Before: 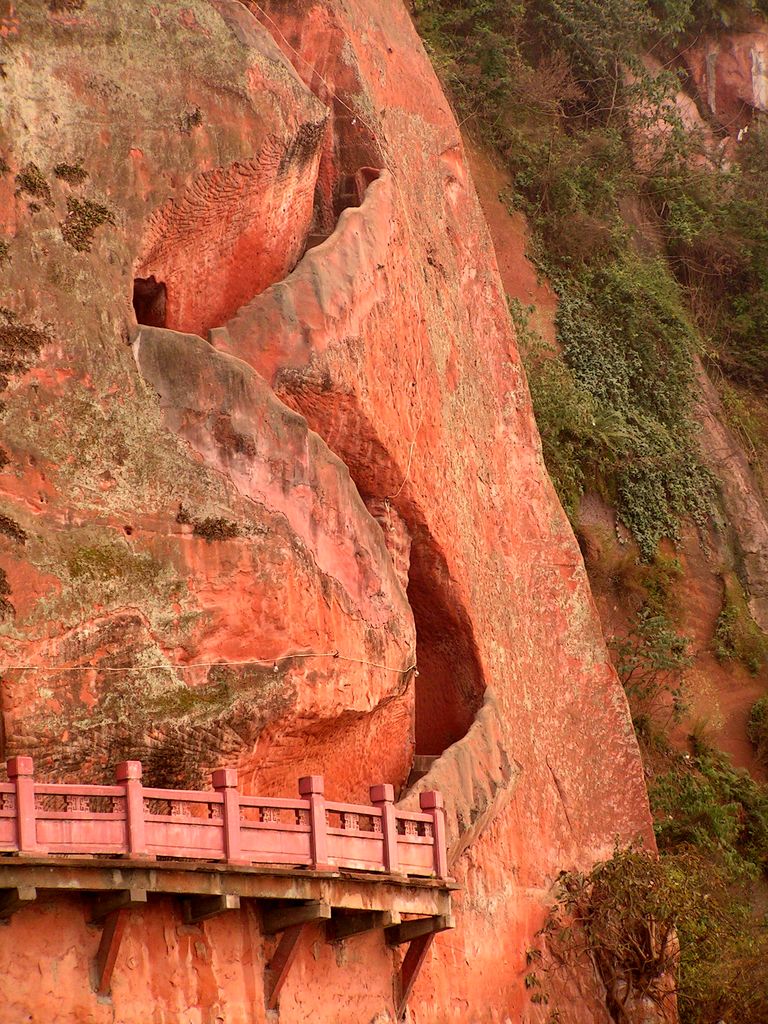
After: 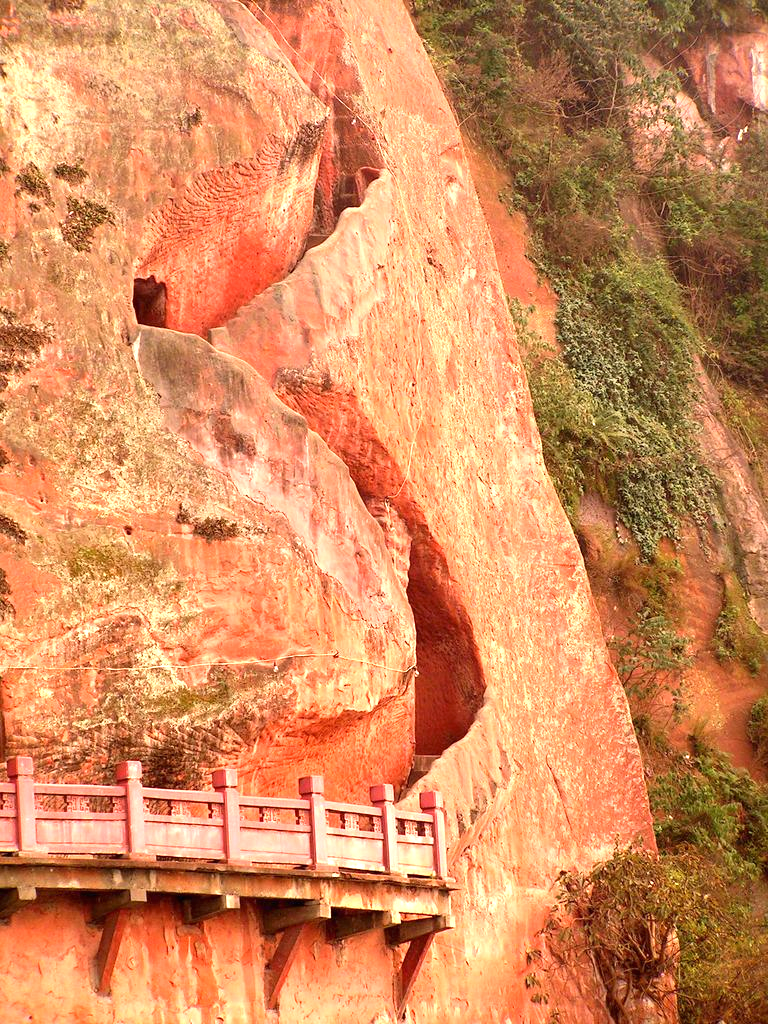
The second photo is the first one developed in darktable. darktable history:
tone equalizer: on, module defaults
exposure: black level correction 0, exposure 1.1 EV, compensate highlight preservation false
